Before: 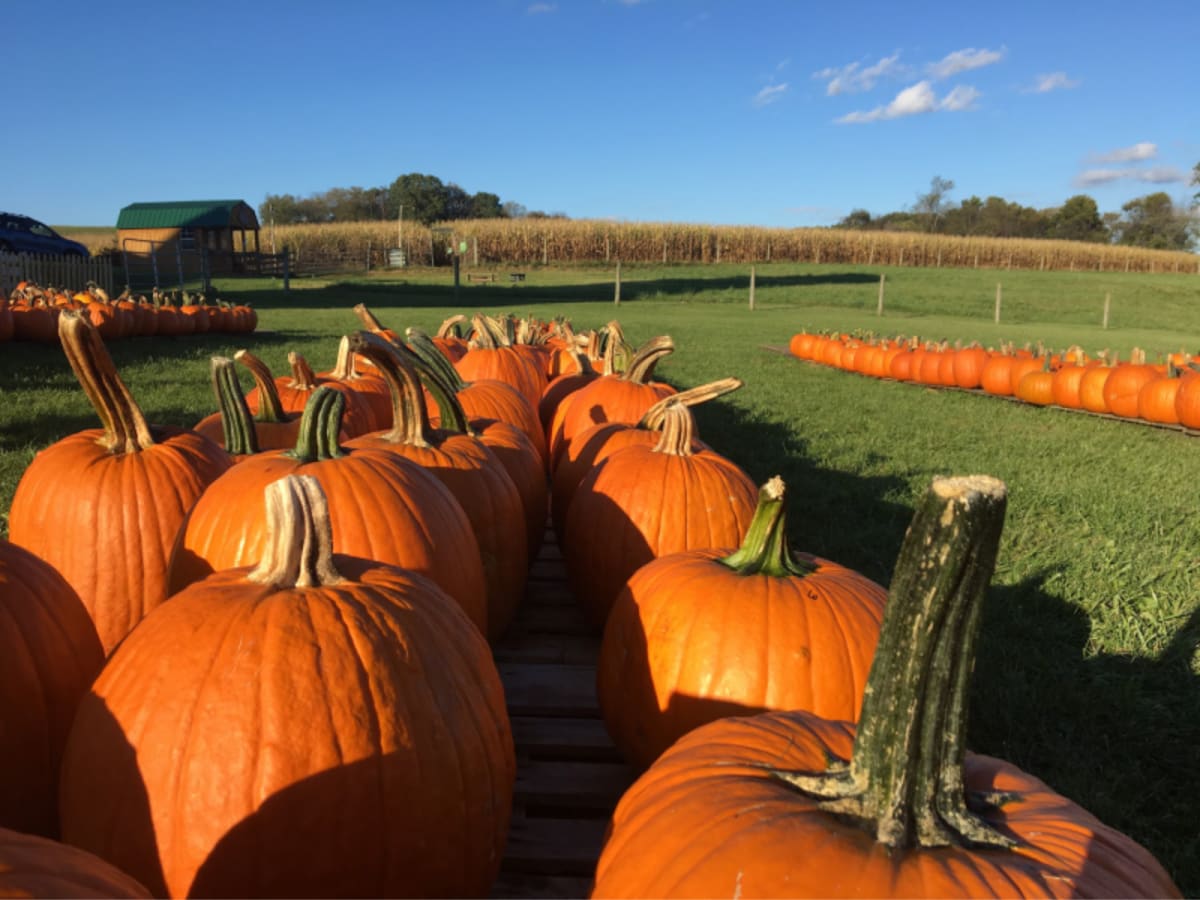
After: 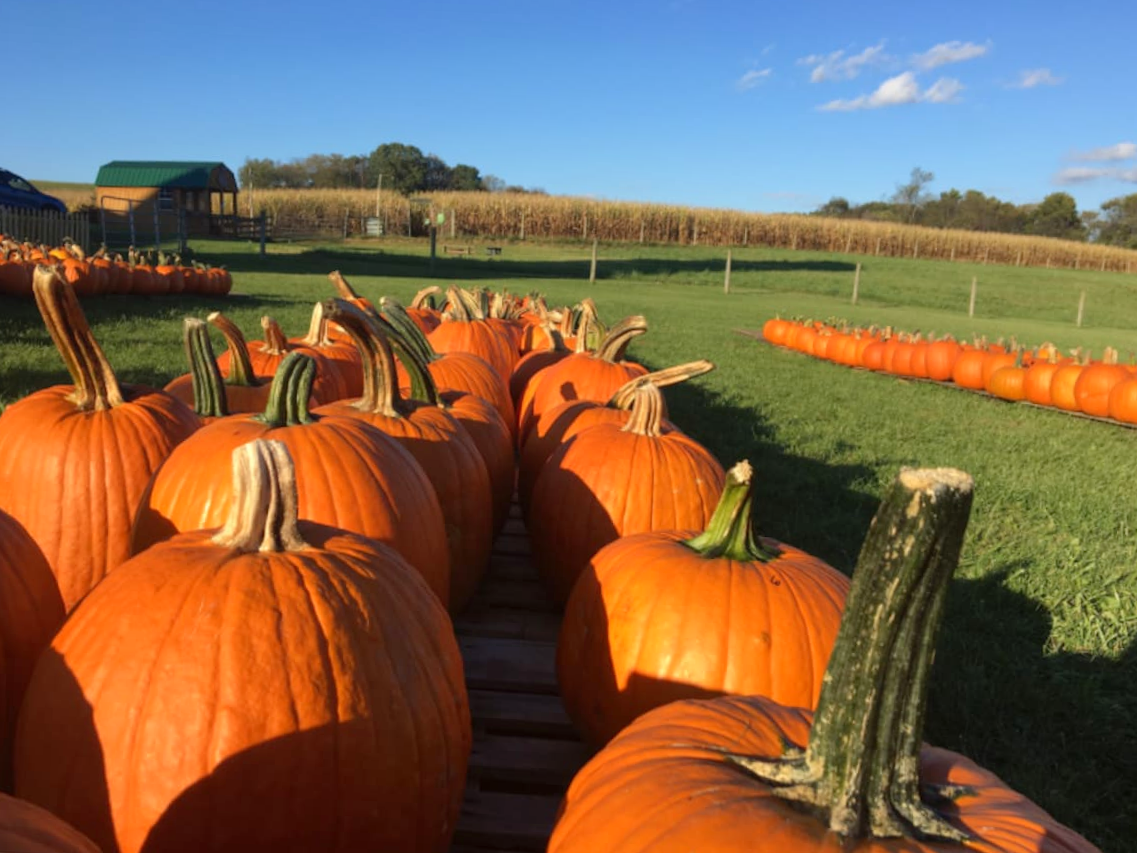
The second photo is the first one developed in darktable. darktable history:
levels: levels [0, 0.478, 1]
crop and rotate: angle -2.38°
